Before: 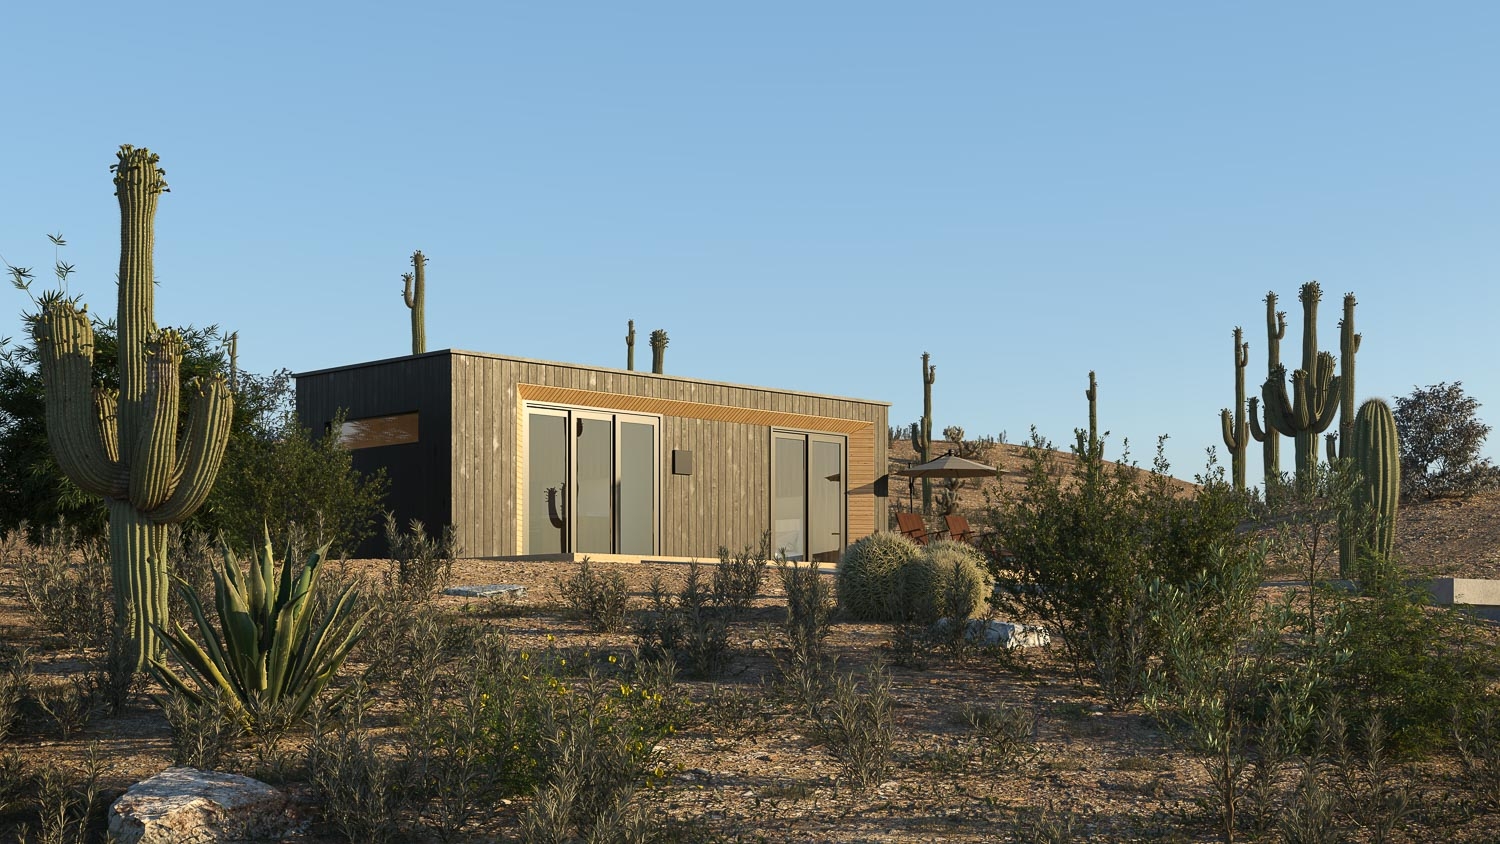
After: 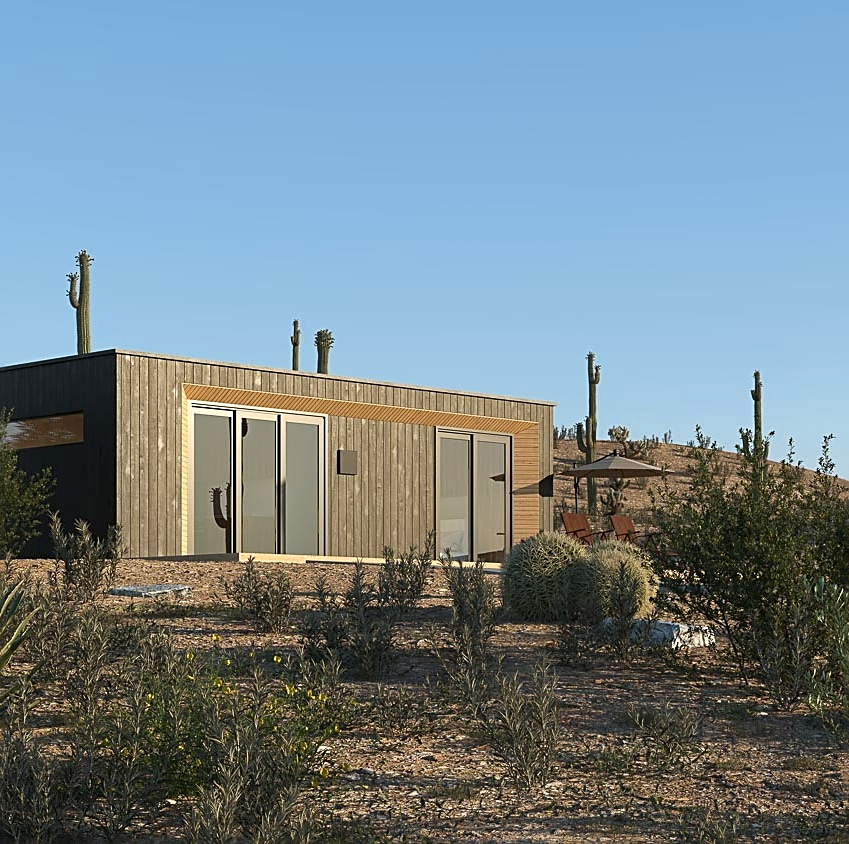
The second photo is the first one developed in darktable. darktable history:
color correction: highlights a* -0.086, highlights b* -5.15, shadows a* -0.14, shadows b* -0.079
color zones: curves: ch0 [(0, 0.5) (0.143, 0.5) (0.286, 0.5) (0.429, 0.5) (0.571, 0.5) (0.714, 0.476) (0.857, 0.5) (1, 0.5)]; ch2 [(0, 0.5) (0.143, 0.5) (0.286, 0.5) (0.429, 0.5) (0.571, 0.5) (0.714, 0.487) (0.857, 0.5) (1, 0.5)]
crop and rotate: left 22.37%, right 20.979%
sharpen: on, module defaults
